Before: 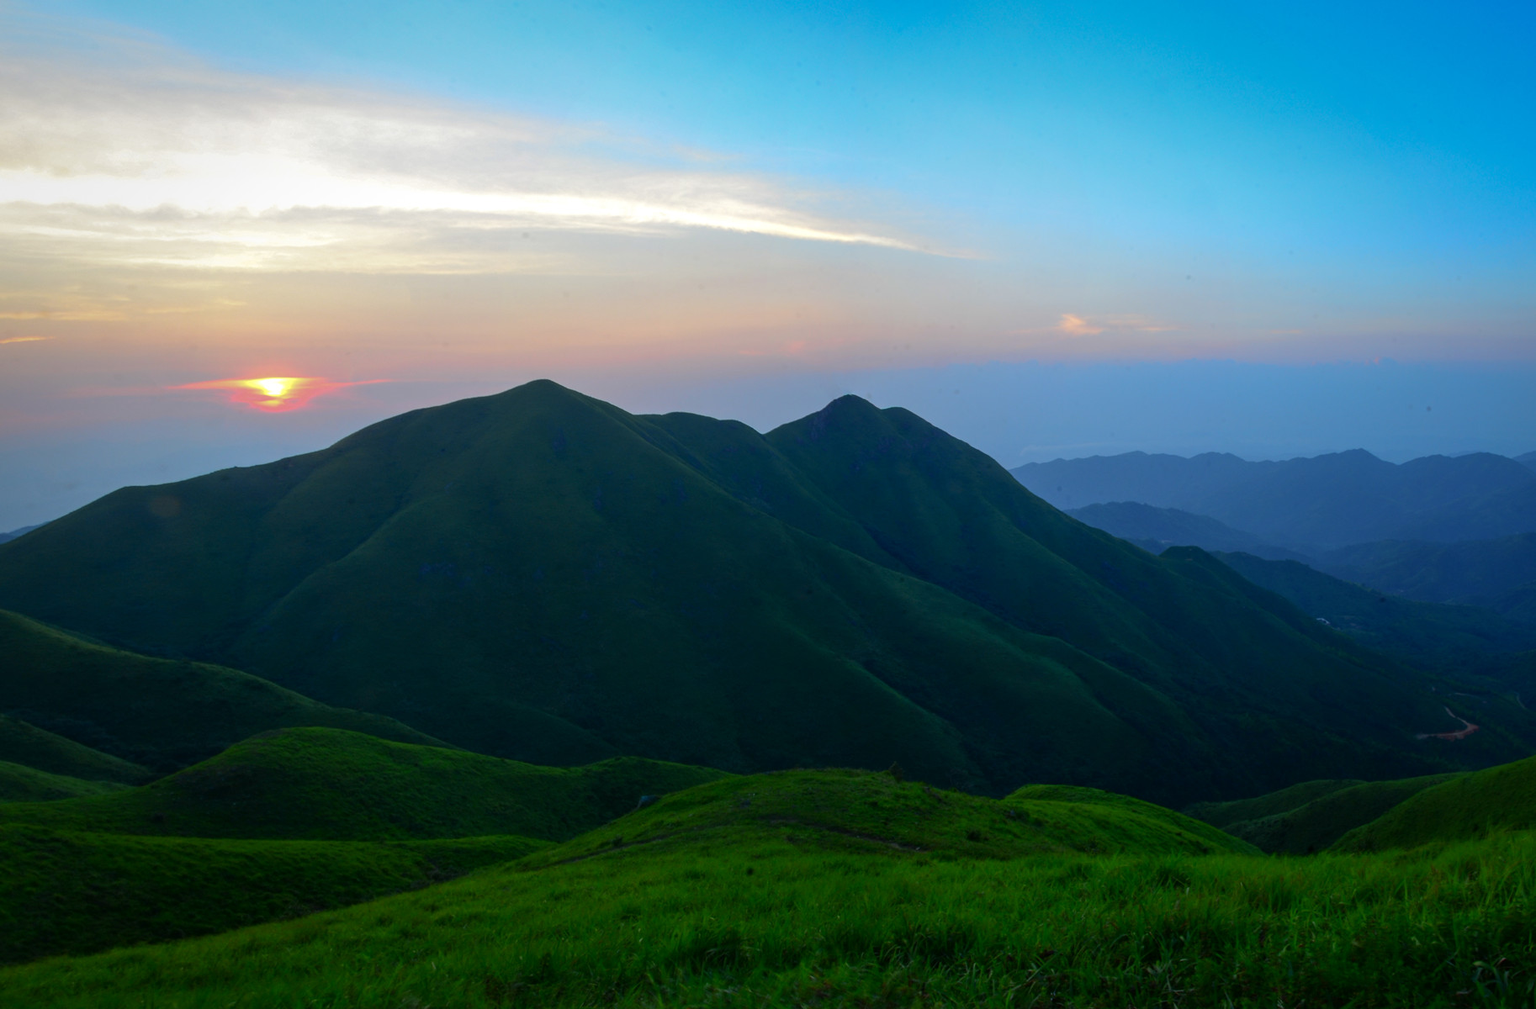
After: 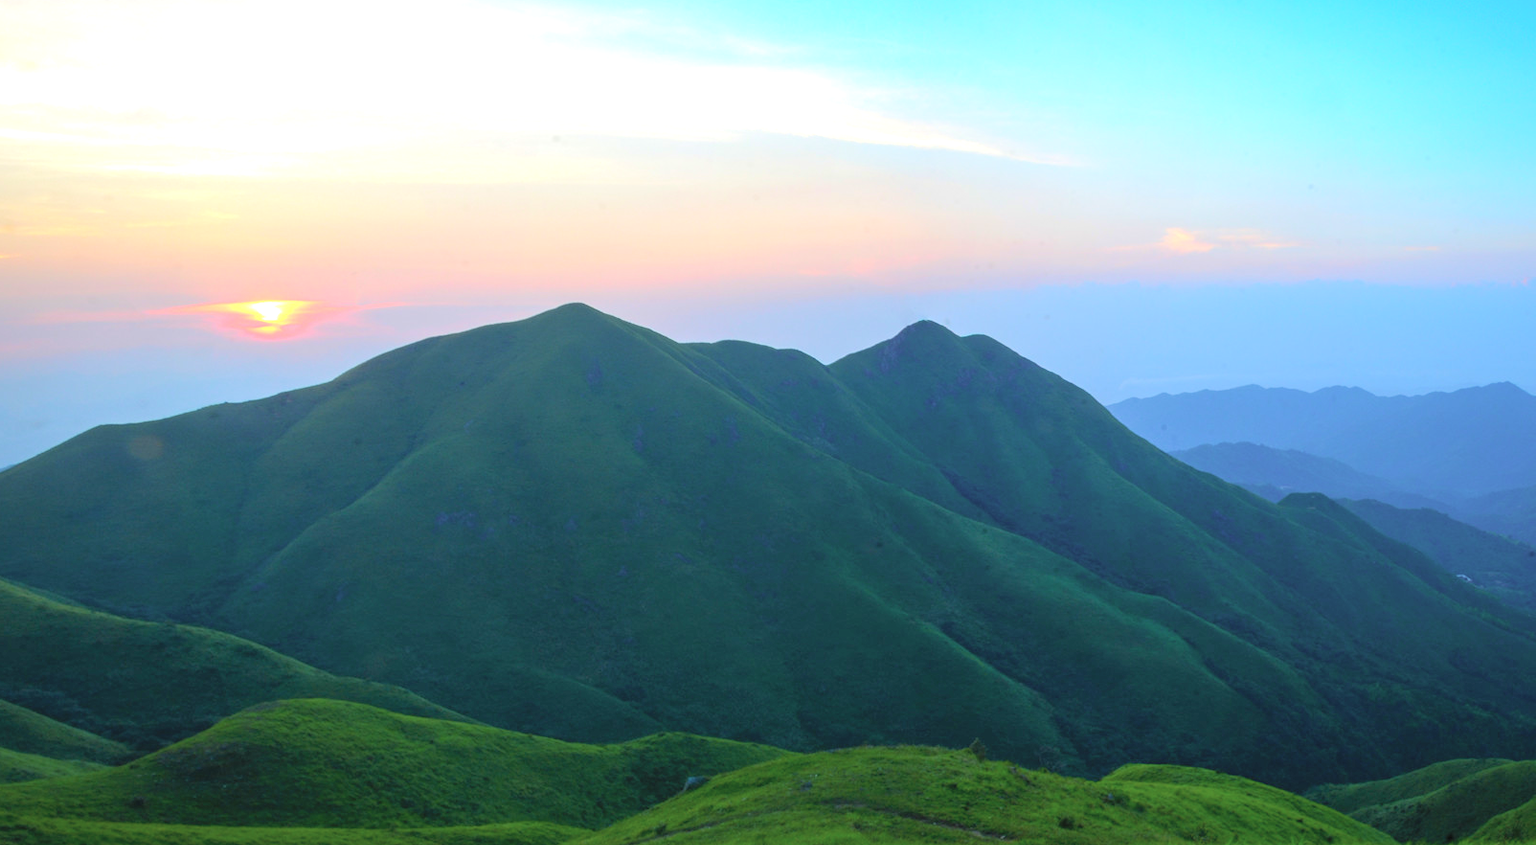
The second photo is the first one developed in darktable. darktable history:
crop and rotate: left 2.453%, top 11.31%, right 9.702%, bottom 15.029%
exposure: exposure 0.63 EV, compensate exposure bias true, compensate highlight preservation false
contrast brightness saturation: brightness 0.275
velvia: on, module defaults
